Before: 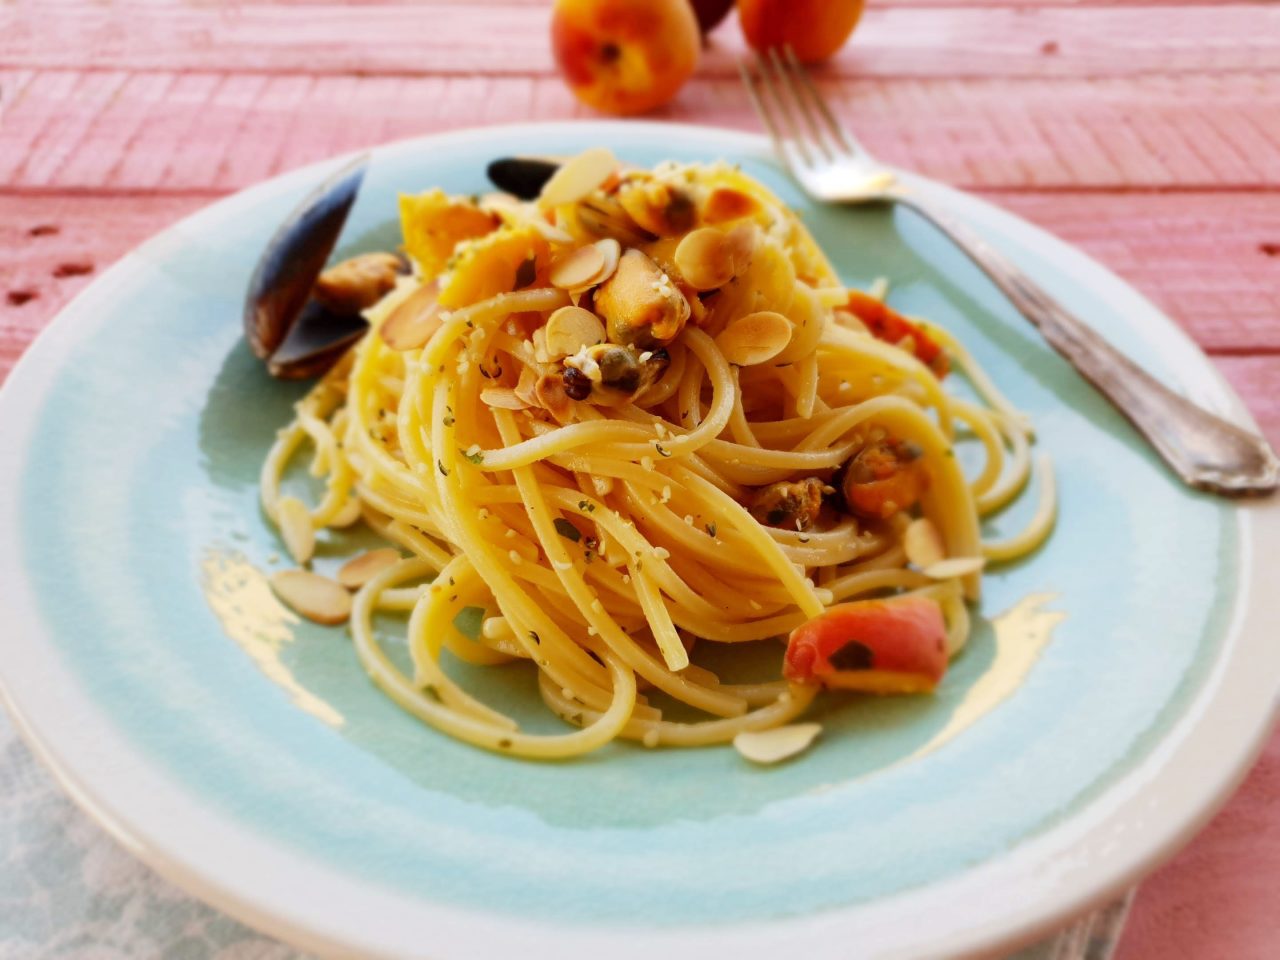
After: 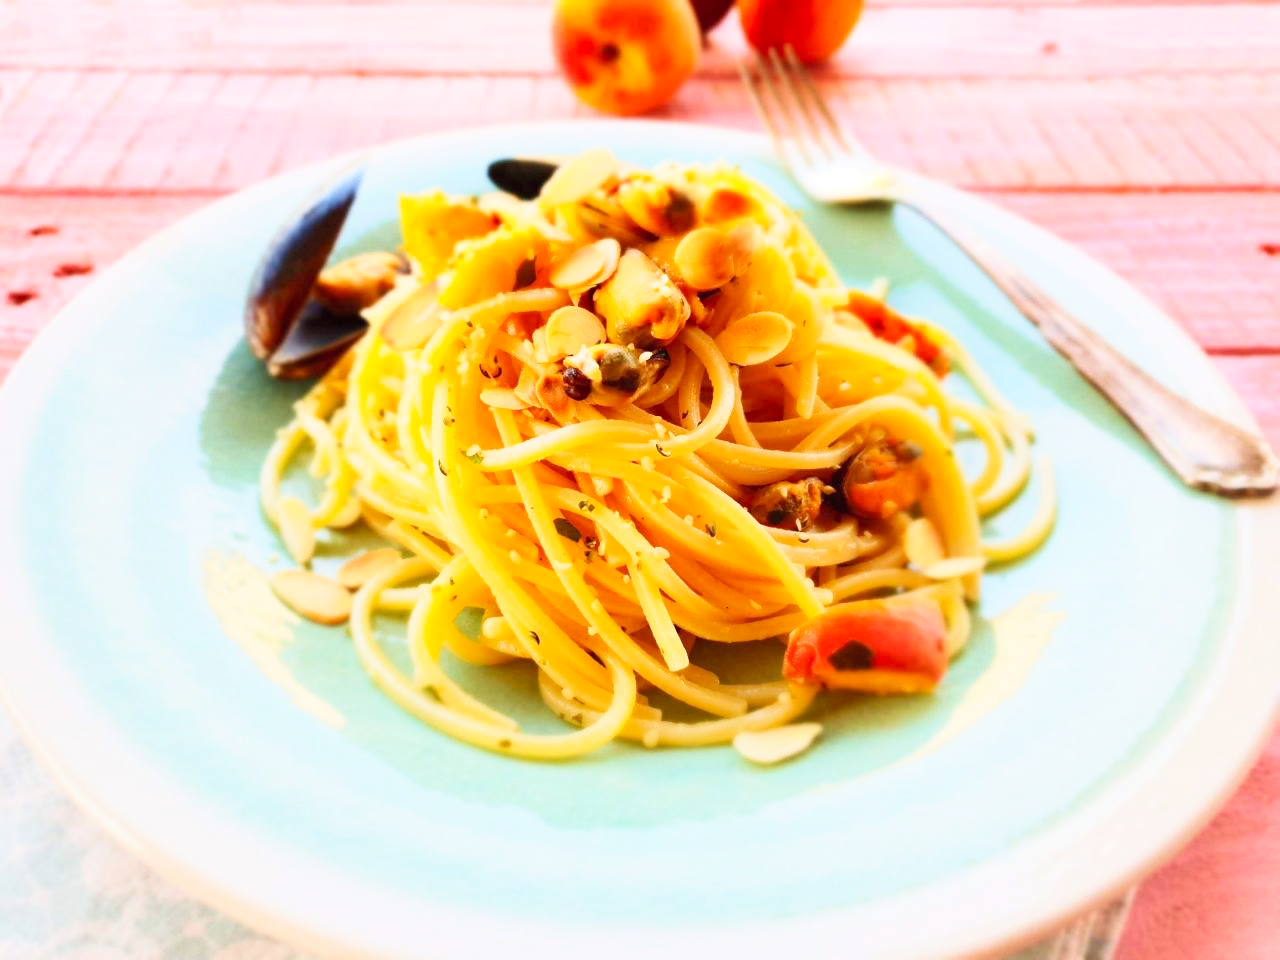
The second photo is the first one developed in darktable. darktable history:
tone equalizer: on, module defaults
velvia: on, module defaults
contrast brightness saturation: contrast 0.203, brightness 0.17, saturation 0.217
base curve: curves: ch0 [(0, 0) (0.204, 0.334) (0.55, 0.733) (1, 1)], preserve colors none
